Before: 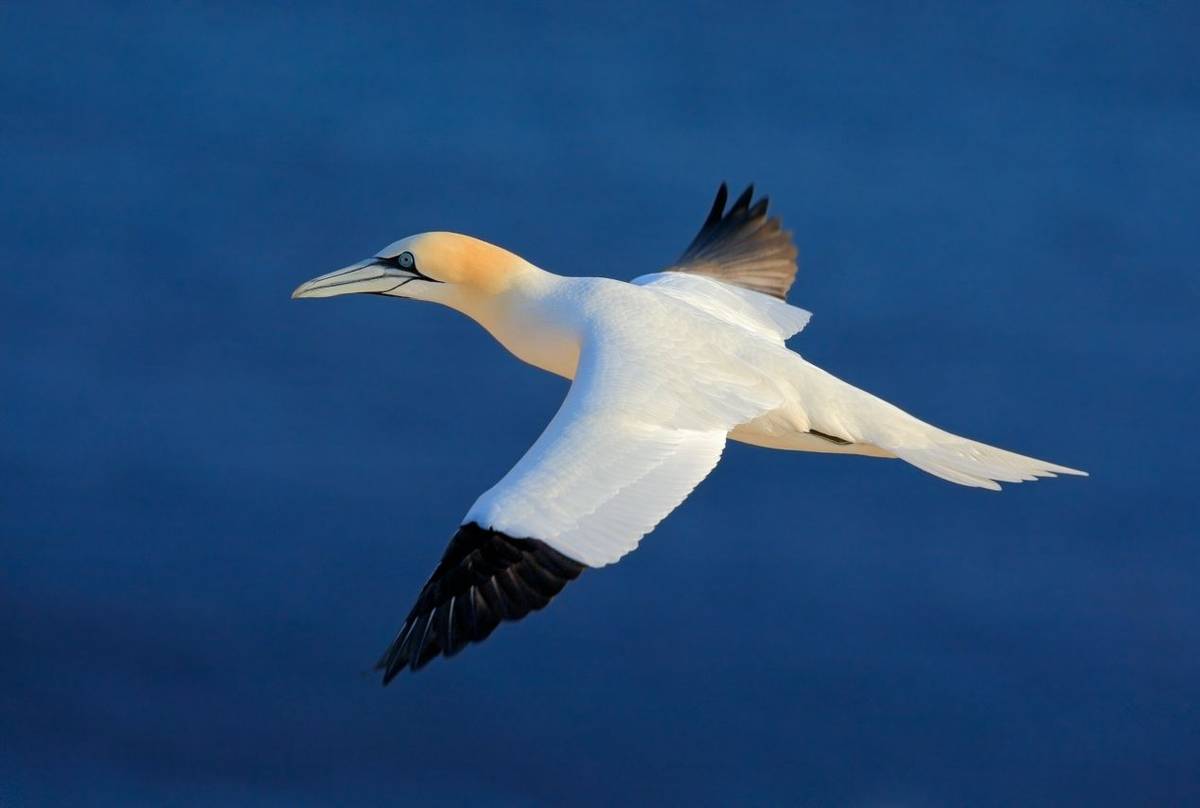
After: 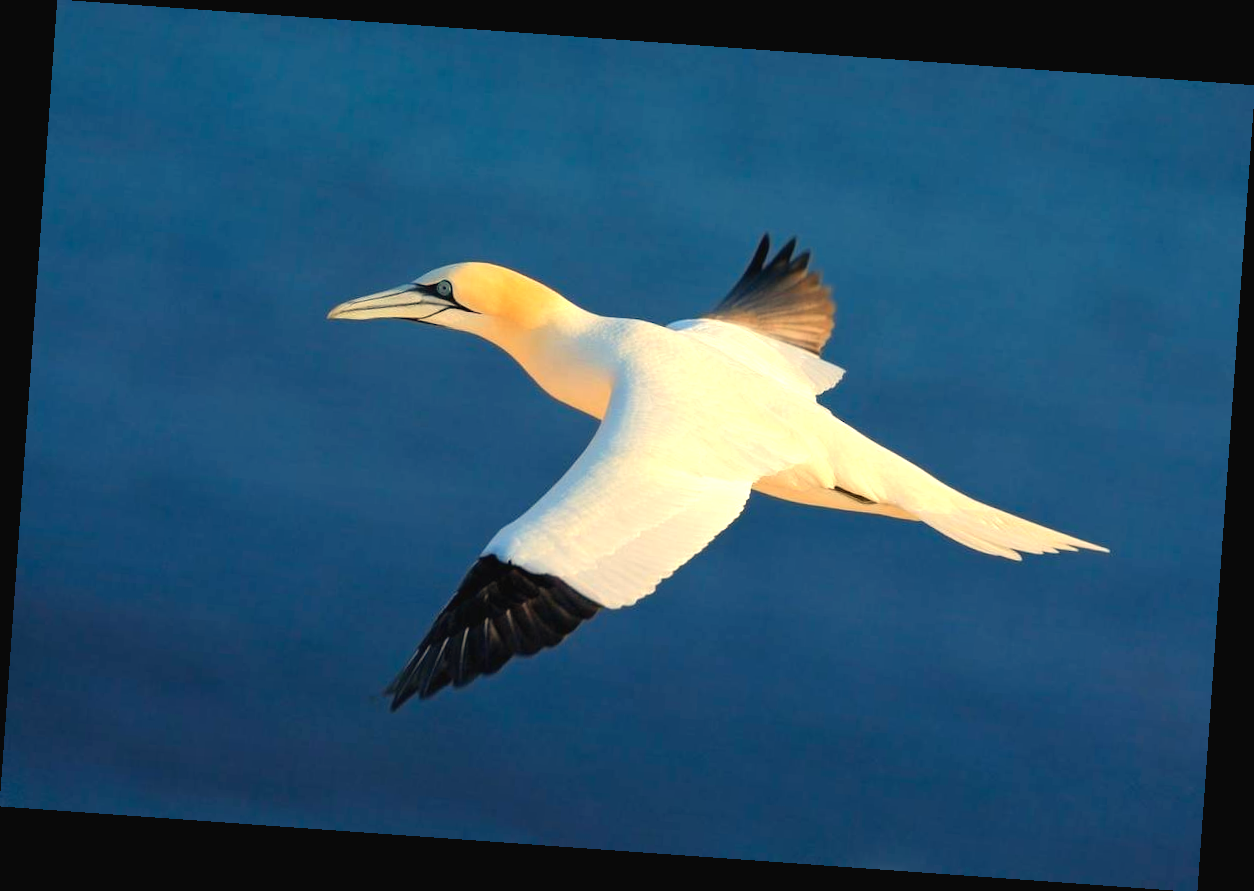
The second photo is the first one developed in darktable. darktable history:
exposure: black level correction -0.002, exposure 0.54 EV, compensate highlight preservation false
white balance: red 1.123, blue 0.83
rotate and perspective: rotation 4.1°, automatic cropping off
color correction: saturation 1.1
